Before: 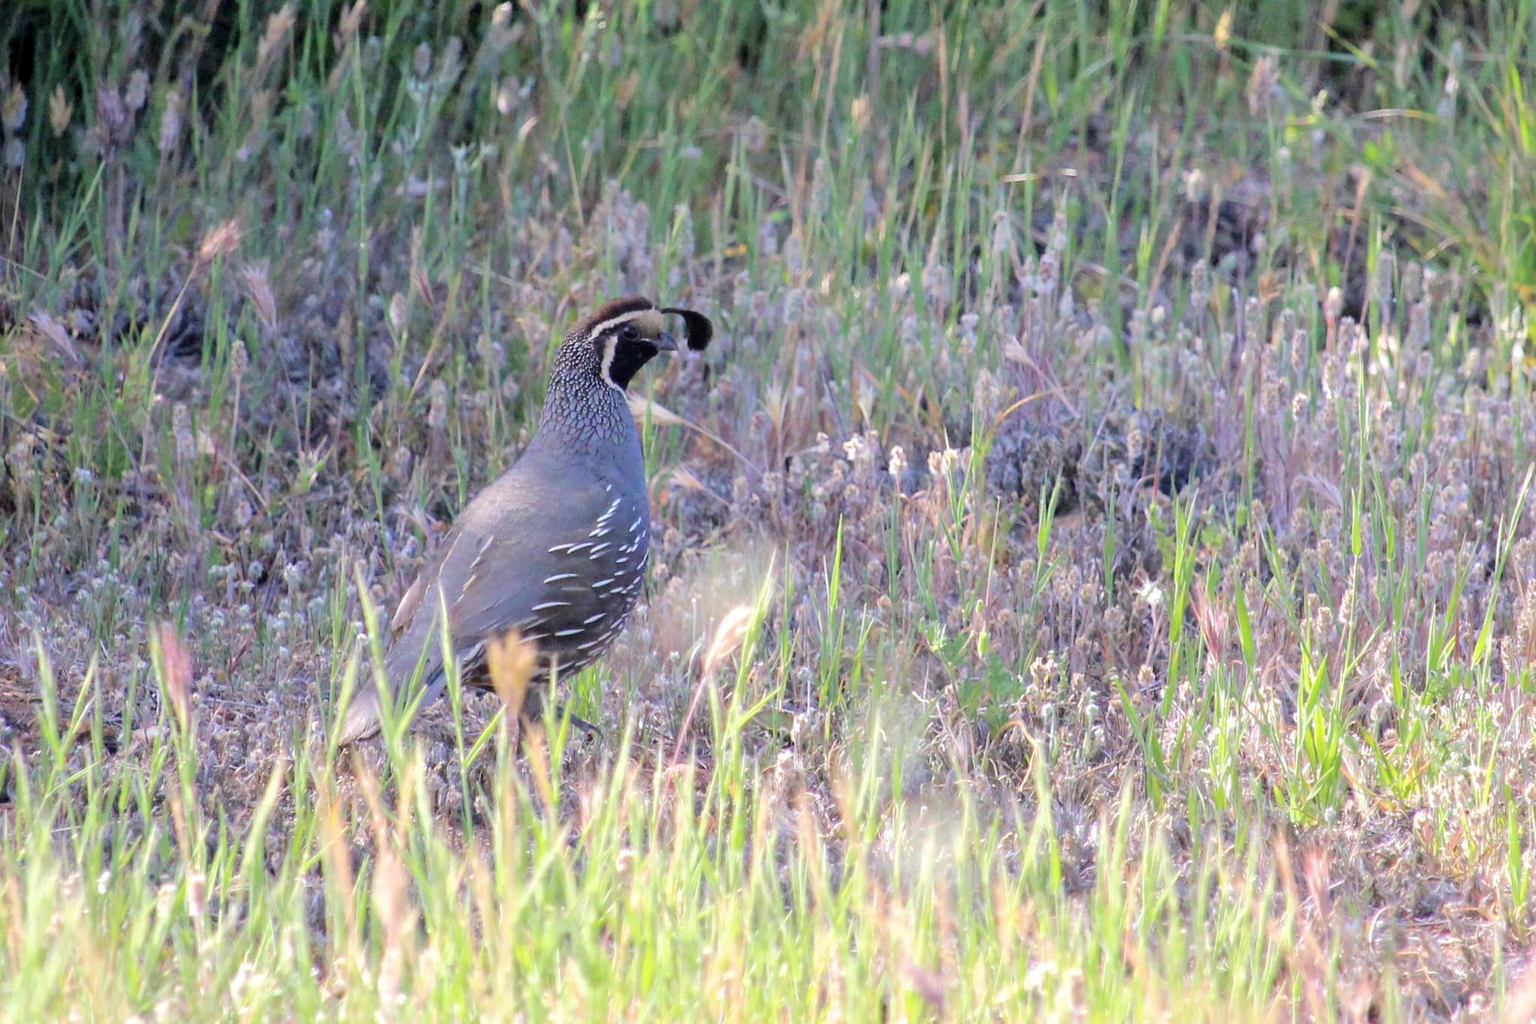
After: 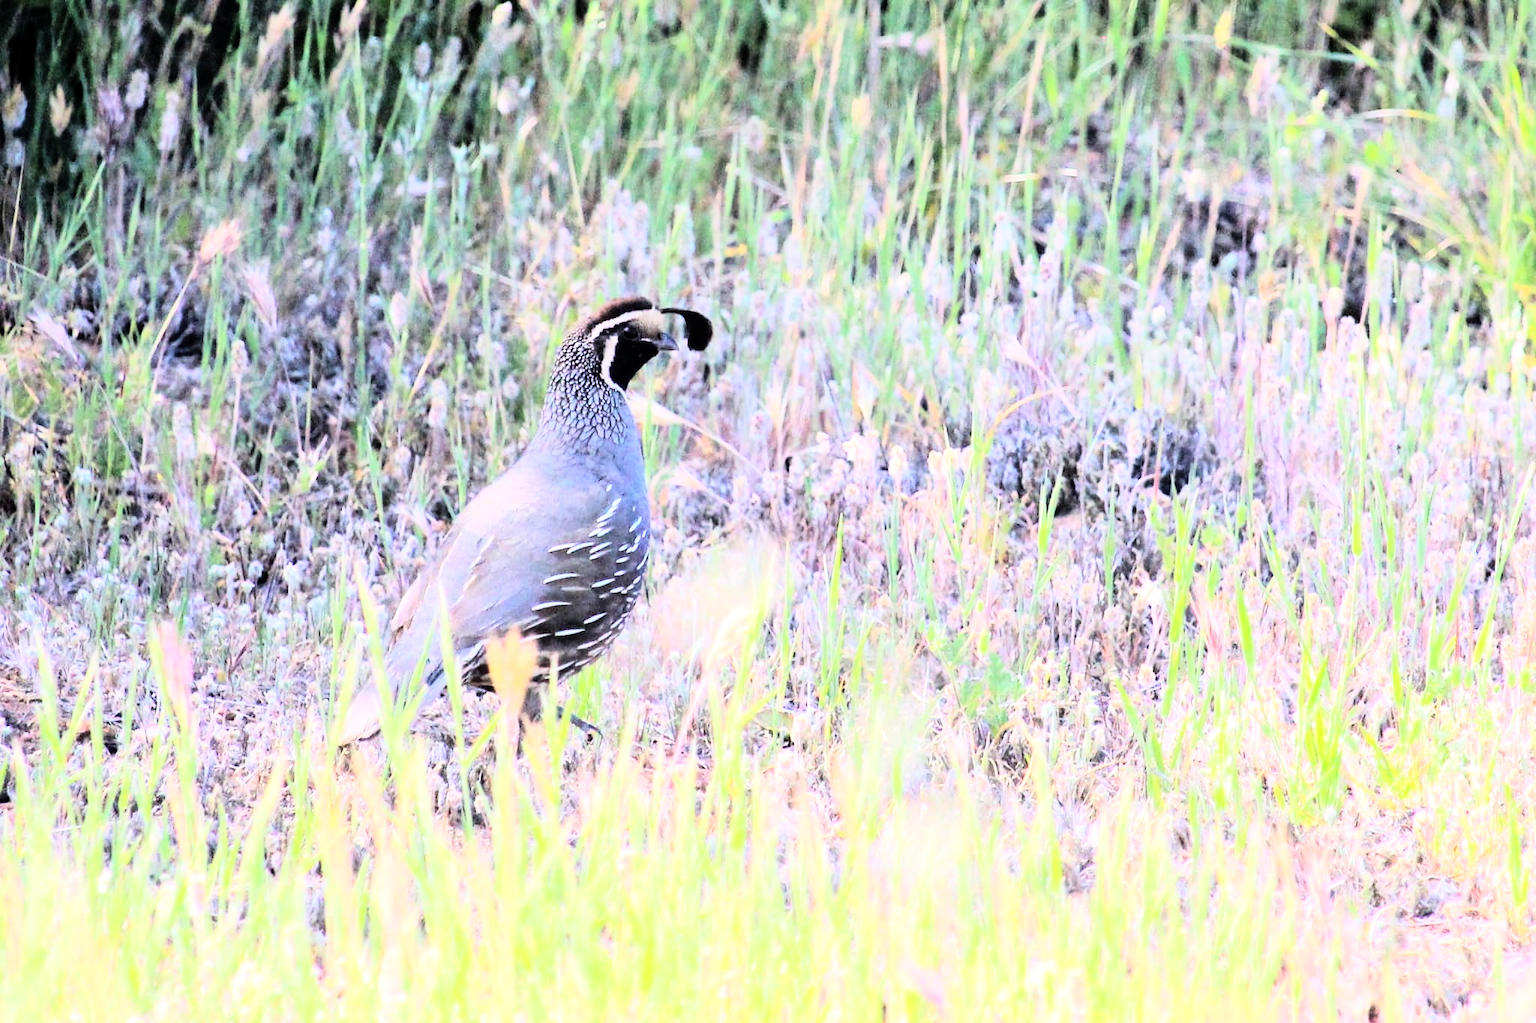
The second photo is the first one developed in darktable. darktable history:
rgb curve: curves: ch0 [(0, 0) (0.21, 0.15) (0.24, 0.21) (0.5, 0.75) (0.75, 0.96) (0.89, 0.99) (1, 1)]; ch1 [(0, 0.02) (0.21, 0.13) (0.25, 0.2) (0.5, 0.67) (0.75, 0.9) (0.89, 0.97) (1, 1)]; ch2 [(0, 0.02) (0.21, 0.13) (0.25, 0.2) (0.5, 0.67) (0.75, 0.9) (0.89, 0.97) (1, 1)], compensate middle gray true
white balance: red 1, blue 1
